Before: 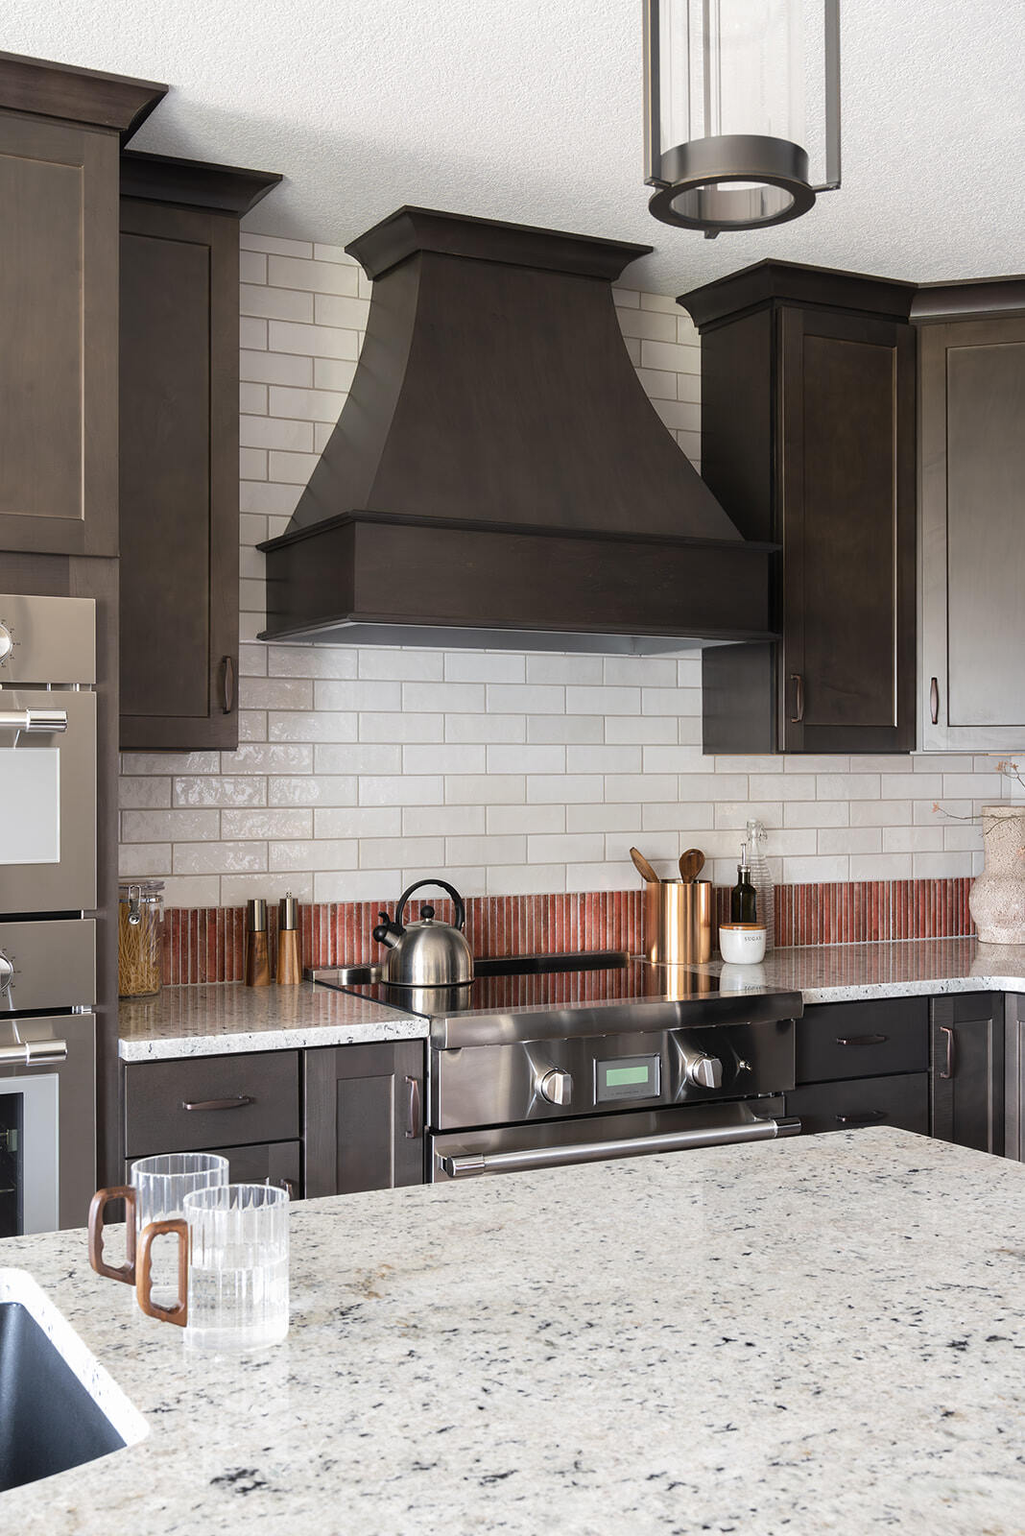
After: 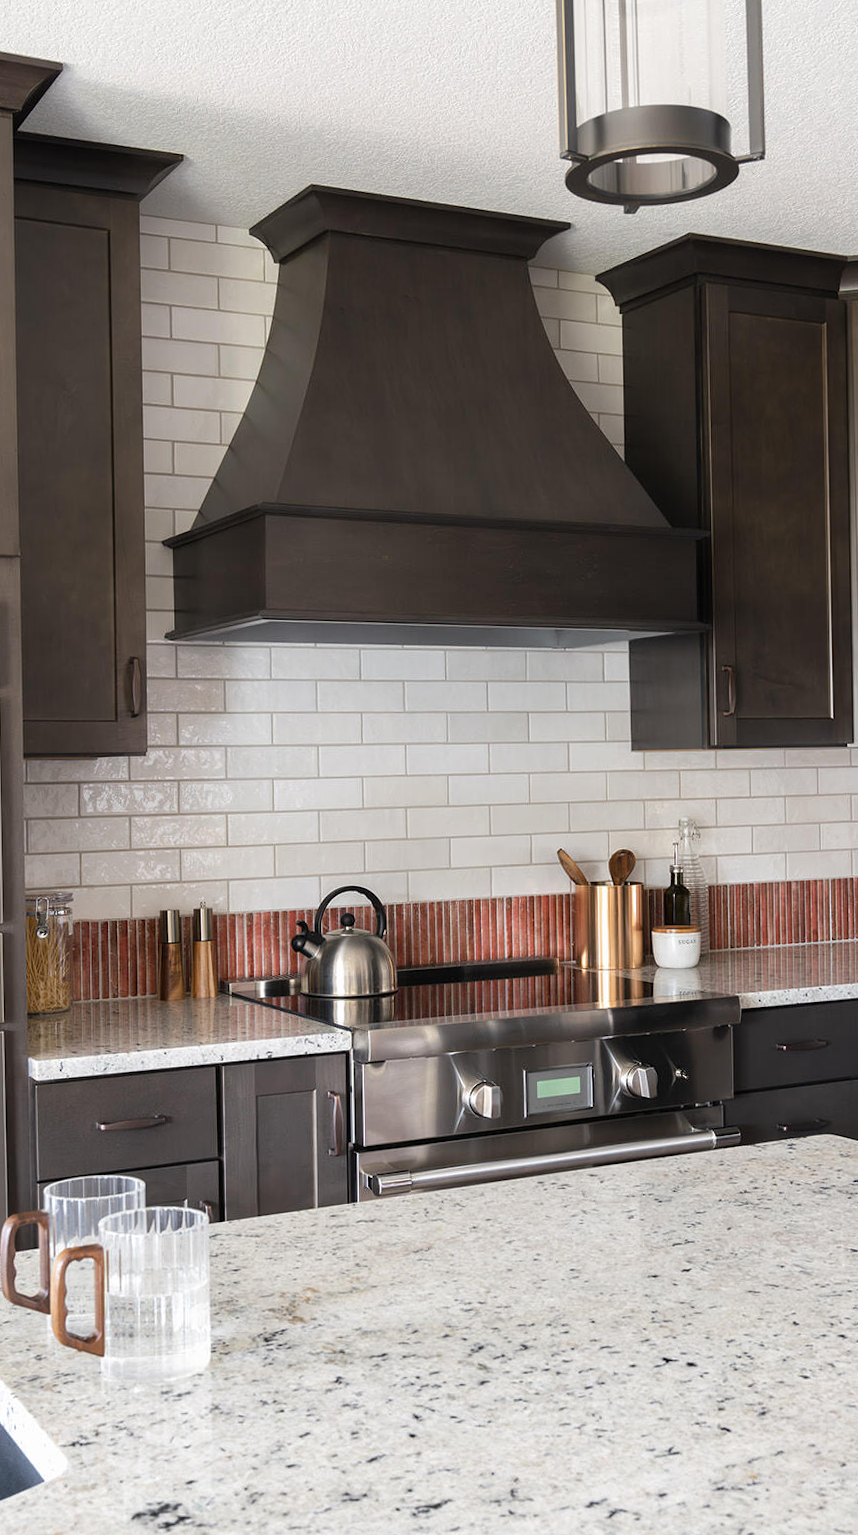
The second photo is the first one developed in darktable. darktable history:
rotate and perspective: rotation -1°, crop left 0.011, crop right 0.989, crop top 0.025, crop bottom 0.975
crop and rotate: left 9.597%, right 10.195%
